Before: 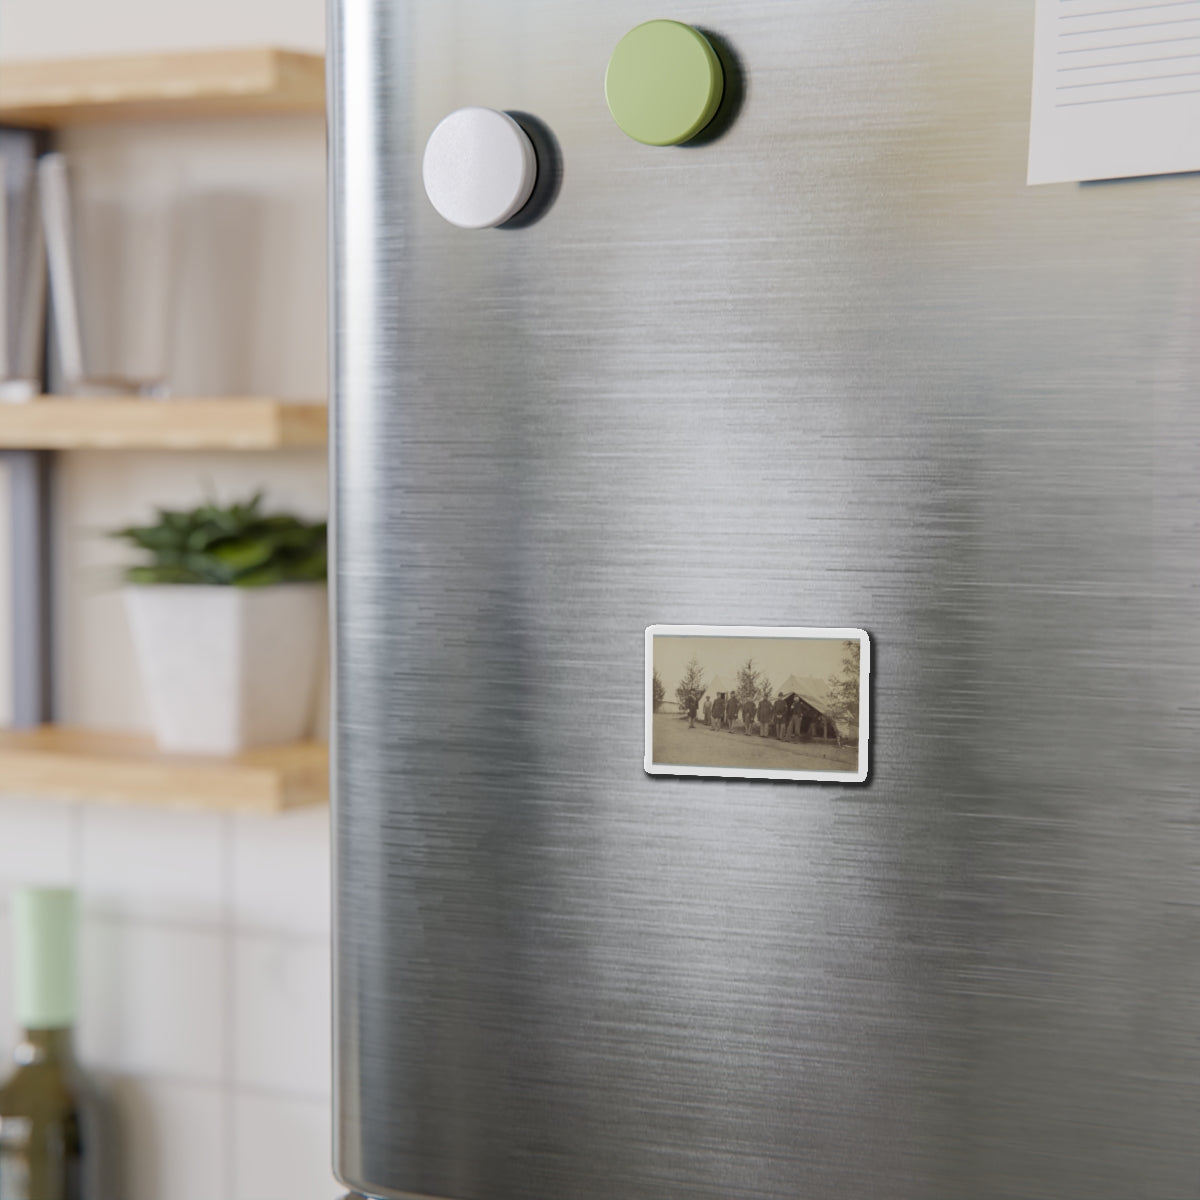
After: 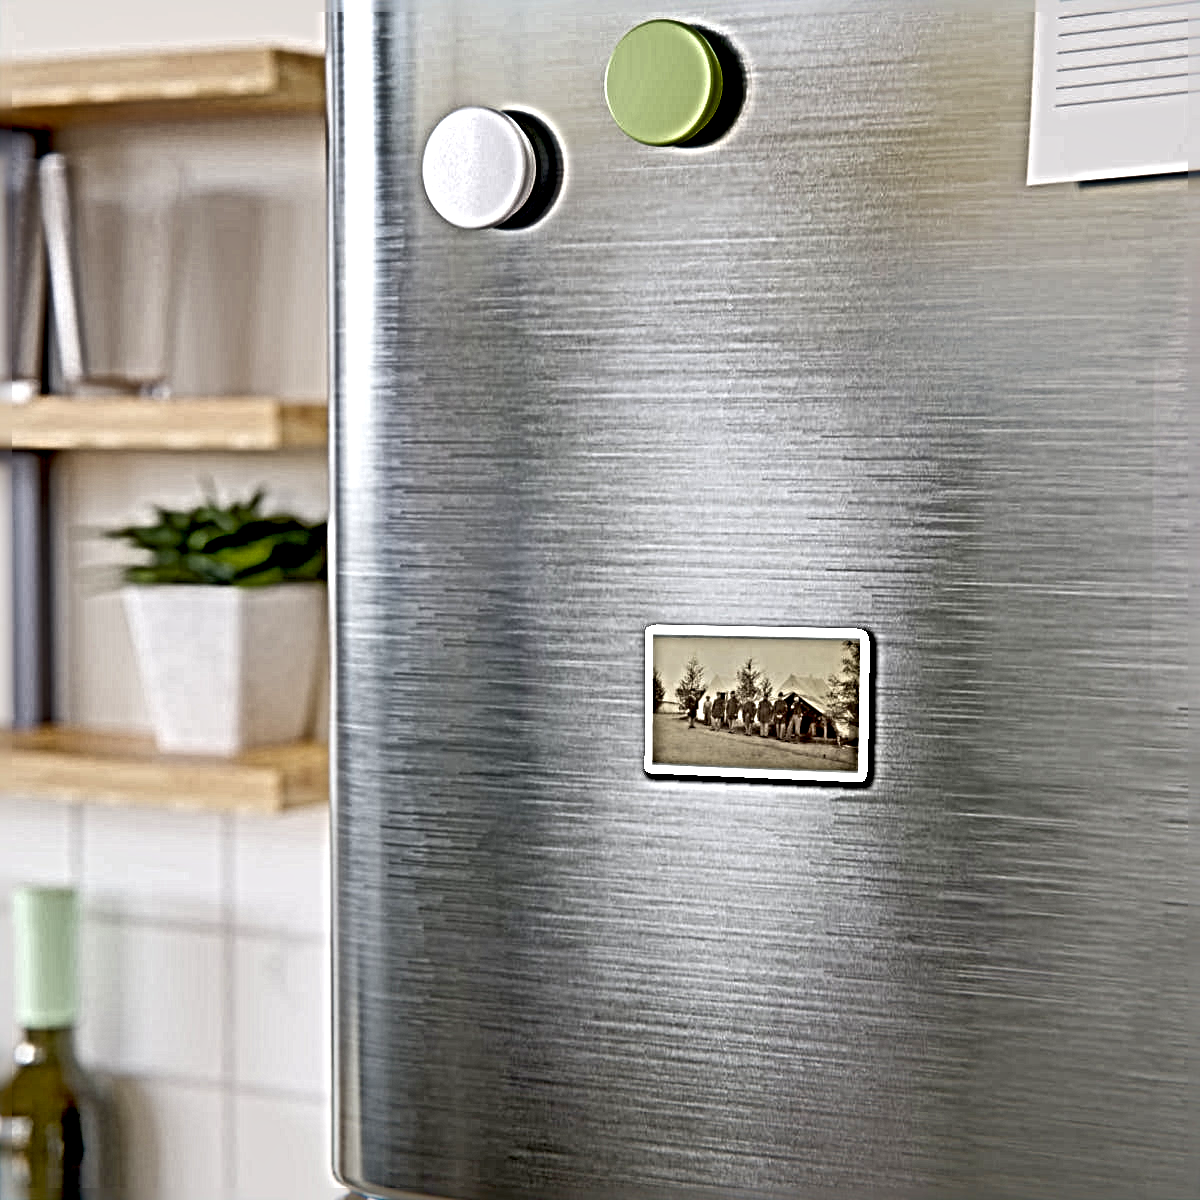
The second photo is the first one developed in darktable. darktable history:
sharpen: radius 6.3, amount 1.8, threshold 0
shadows and highlights: radius 171.16, shadows 27, white point adjustment 3.13, highlights -67.95, soften with gaussian
exposure: black level correction 0.031, exposure 0.304 EV, compensate highlight preservation false
